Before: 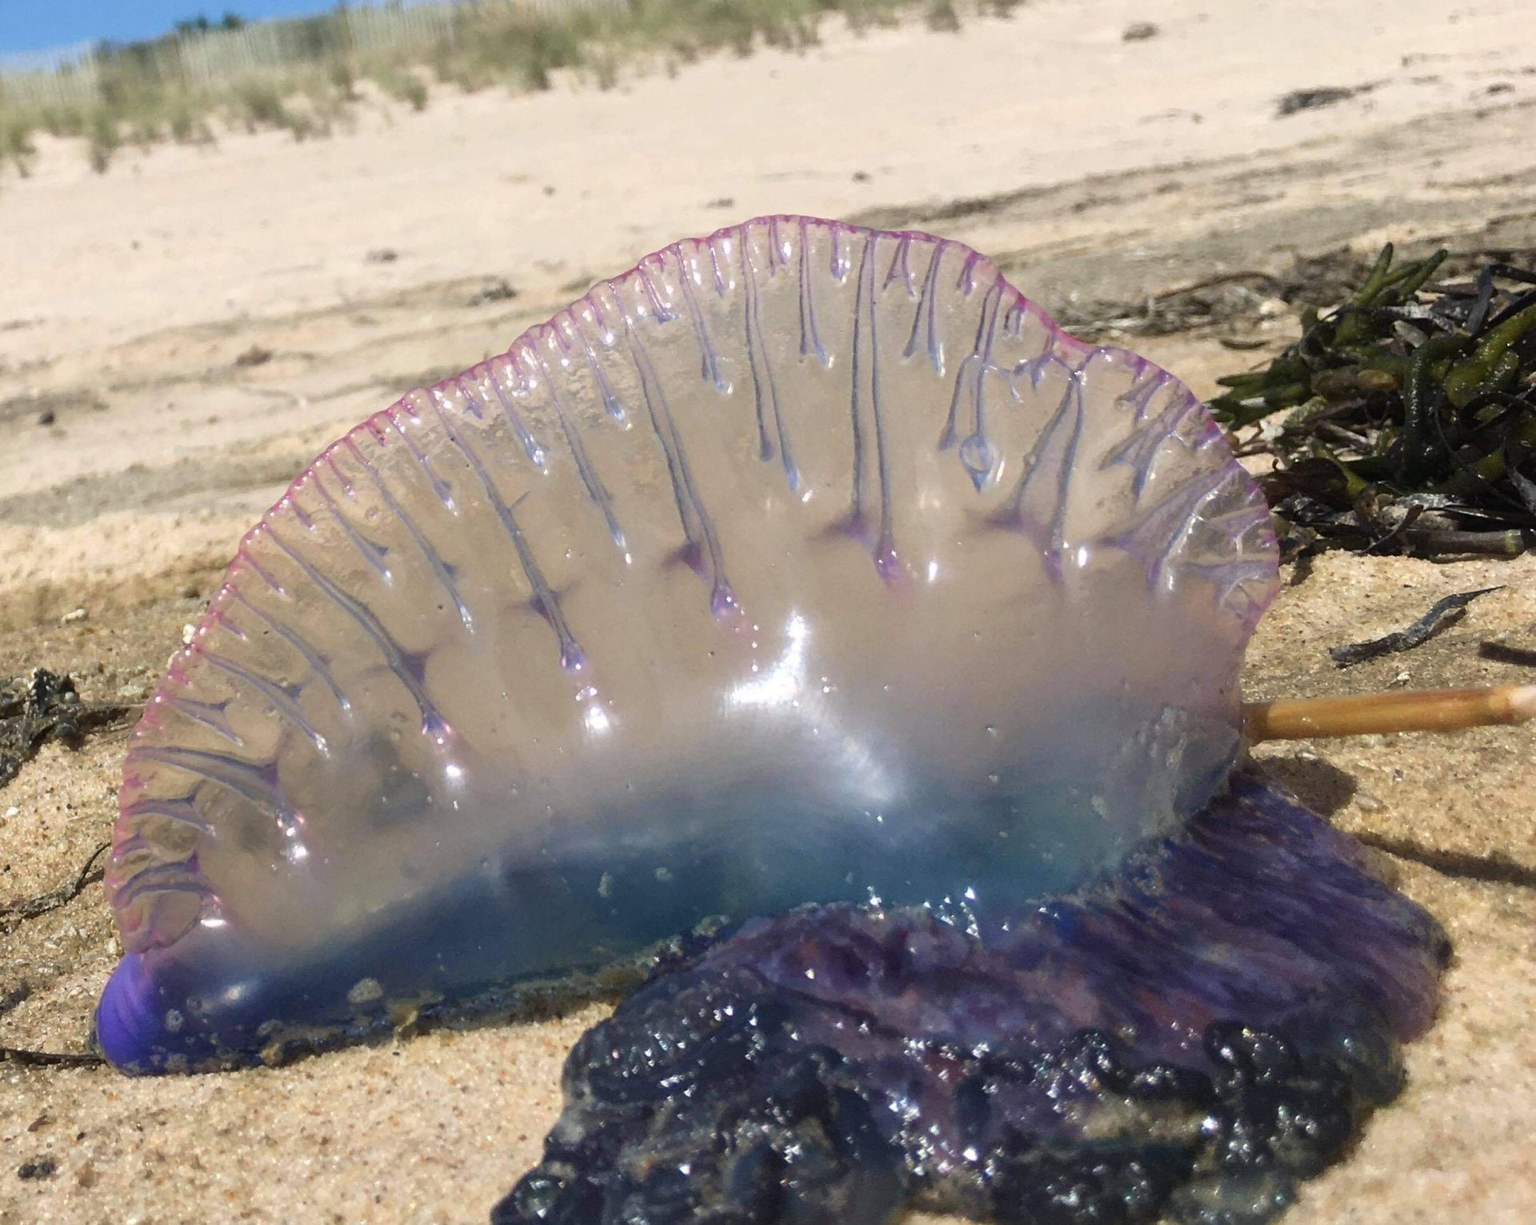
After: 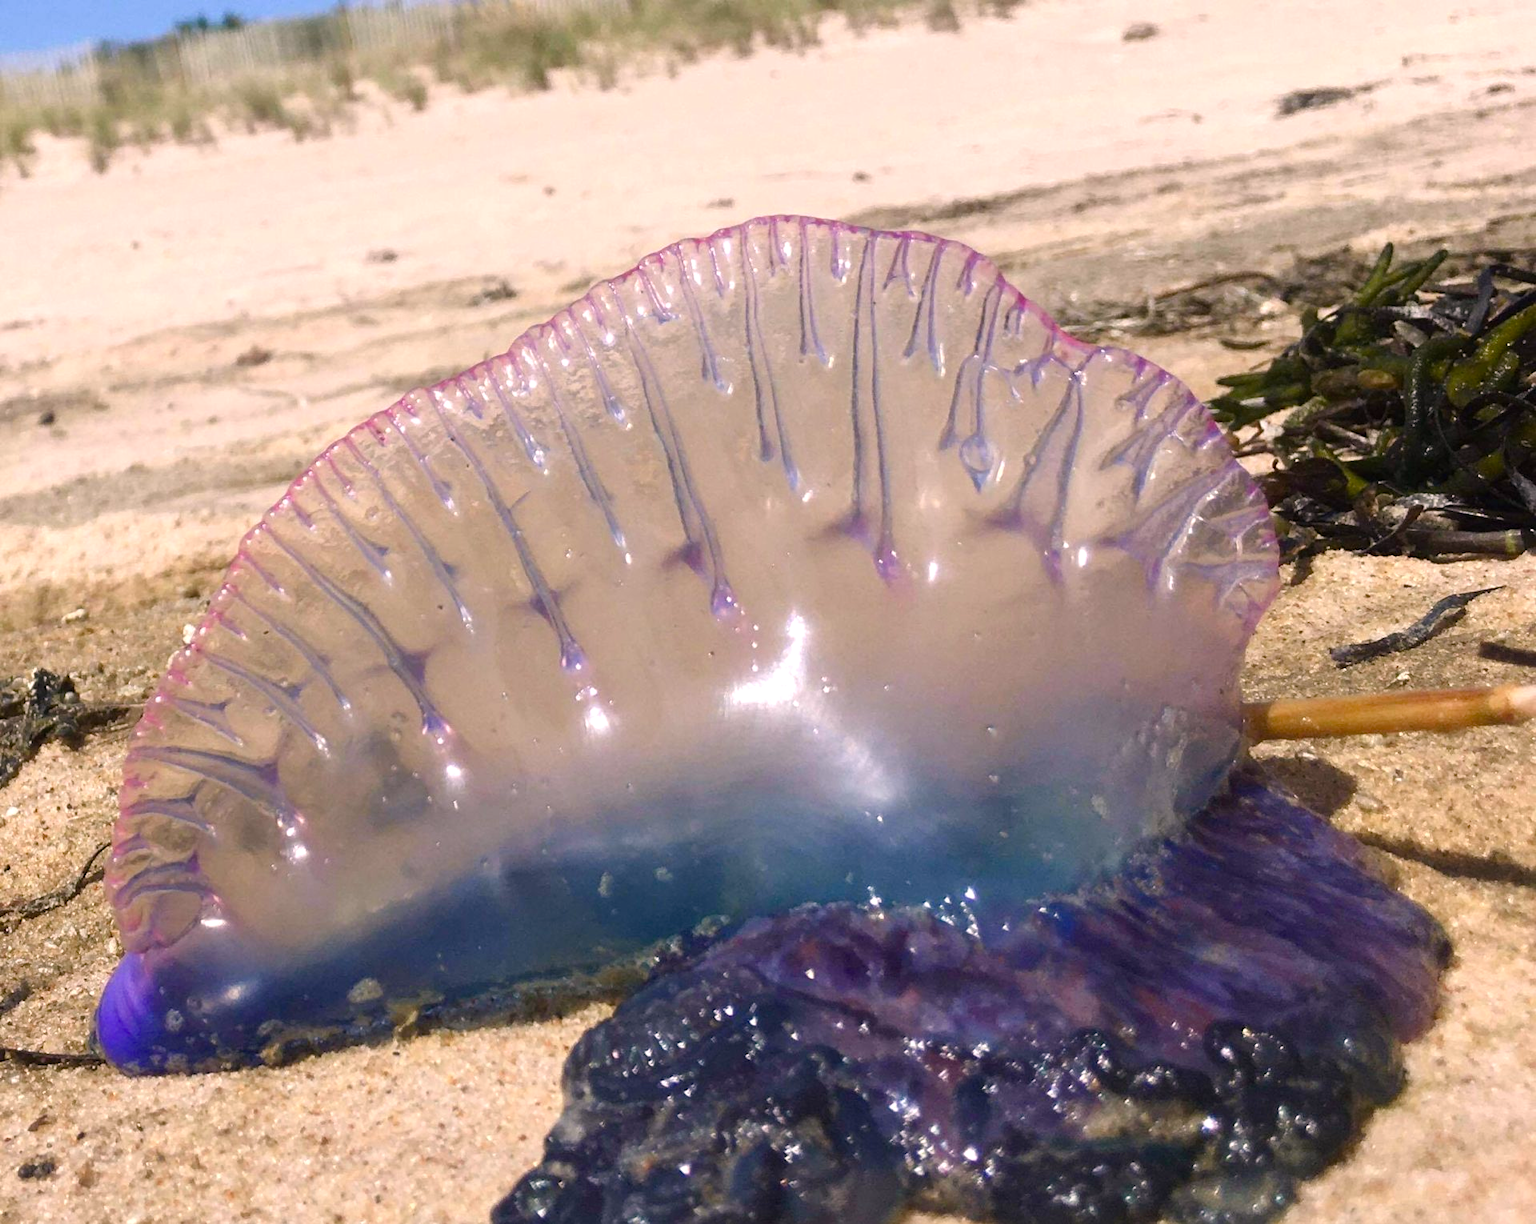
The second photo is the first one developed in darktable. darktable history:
white balance: red 1.004, blue 1.024
color correction: highlights a* 7.34, highlights b* 4.37
color balance rgb: linear chroma grading › shadows 32%, linear chroma grading › global chroma -2%, linear chroma grading › mid-tones 4%, perceptual saturation grading › global saturation -2%, perceptual saturation grading › highlights -8%, perceptual saturation grading › mid-tones 8%, perceptual saturation grading › shadows 4%, perceptual brilliance grading › highlights 8%, perceptual brilliance grading › mid-tones 4%, perceptual brilliance grading › shadows 2%, global vibrance 16%, saturation formula JzAzBz (2021)
